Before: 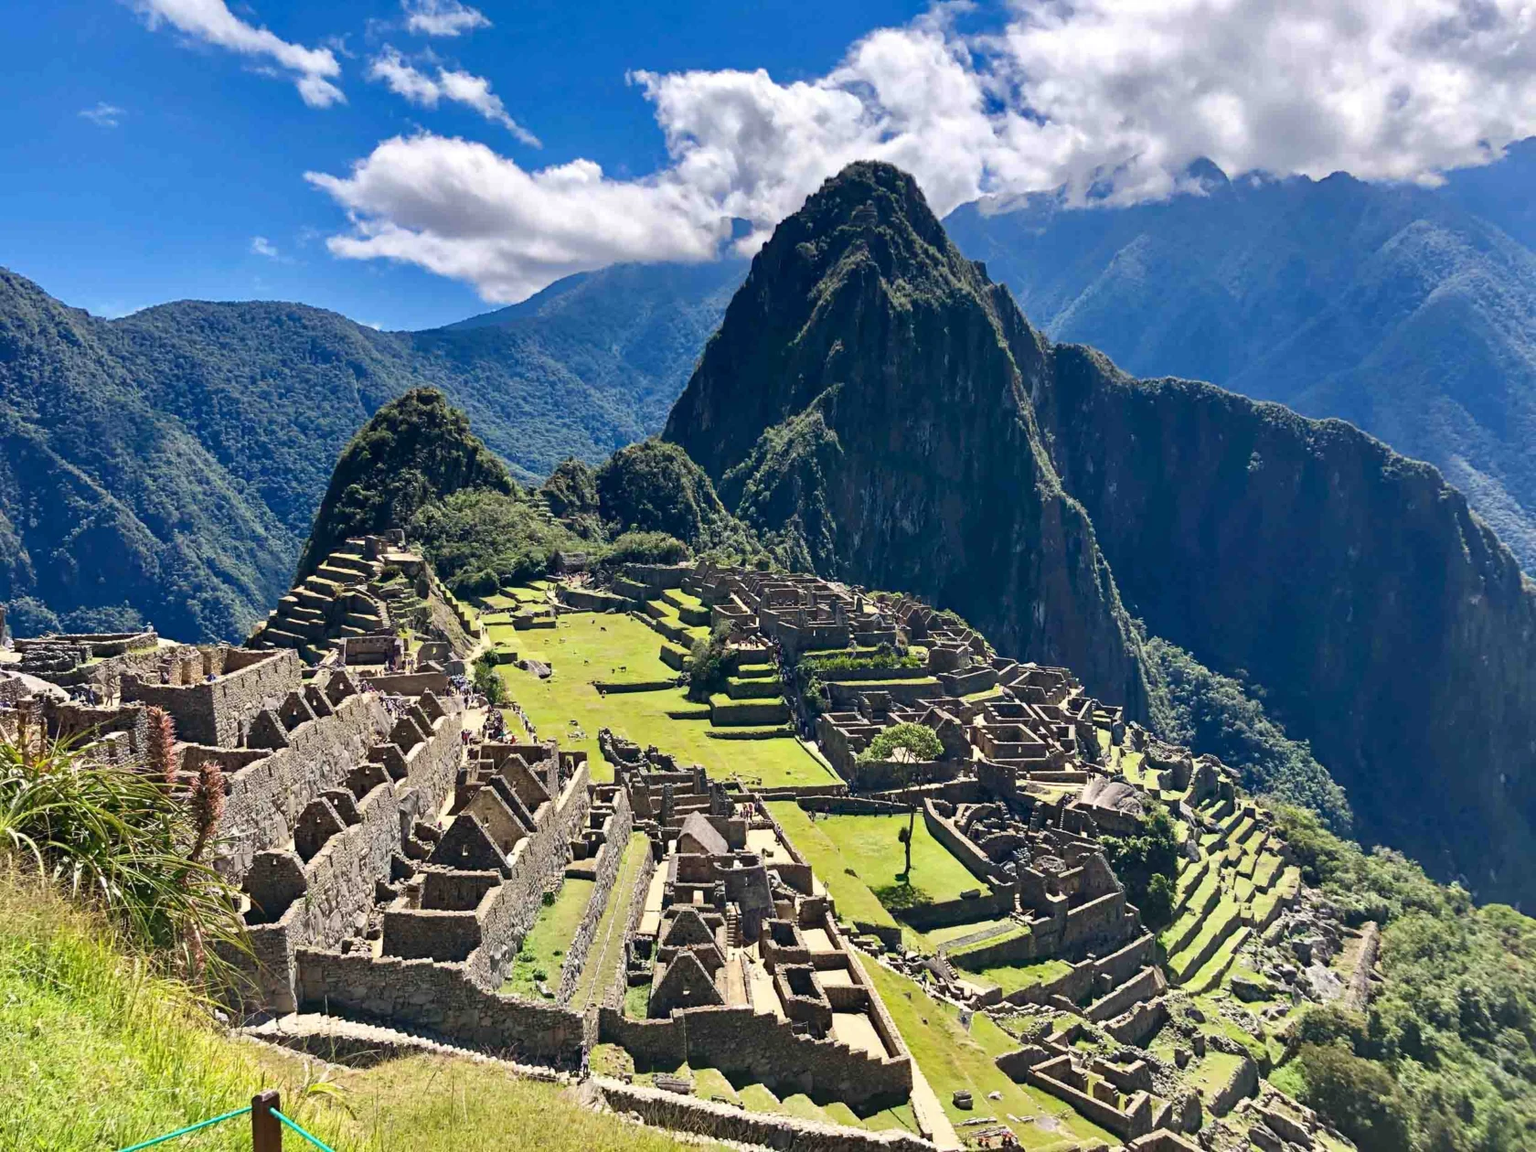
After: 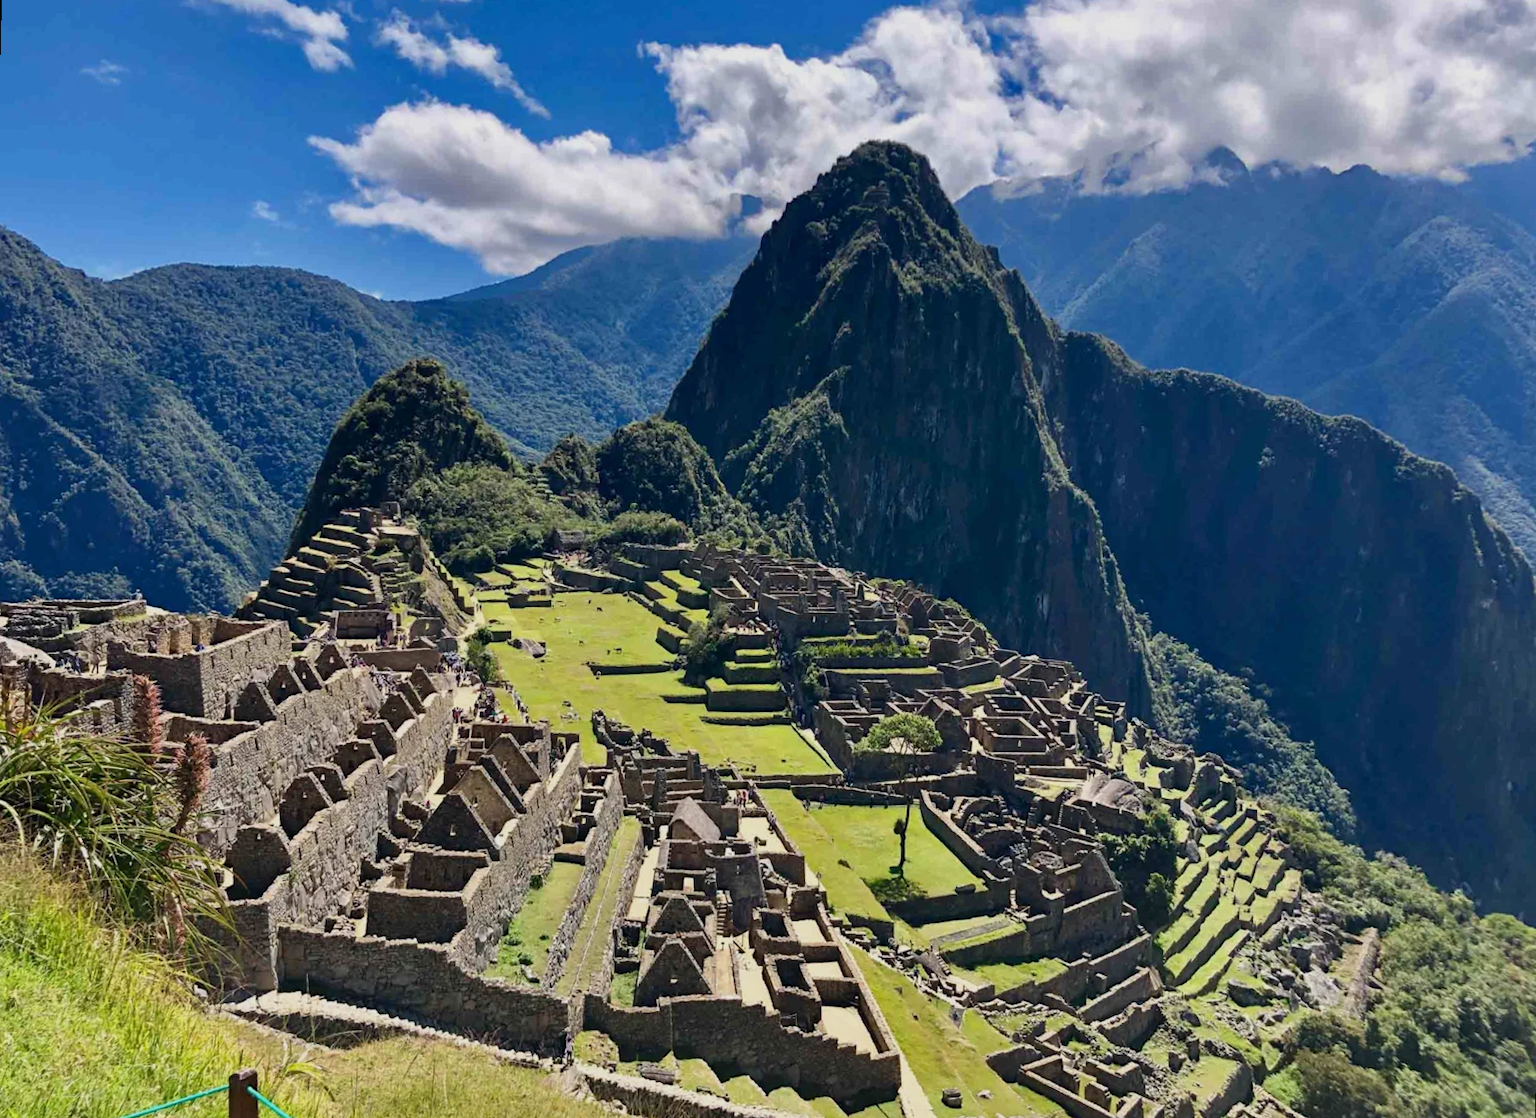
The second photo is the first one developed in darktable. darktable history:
rotate and perspective: rotation 1.57°, crop left 0.018, crop right 0.982, crop top 0.039, crop bottom 0.961
exposure: exposure -0.36 EV, compensate highlight preservation false
